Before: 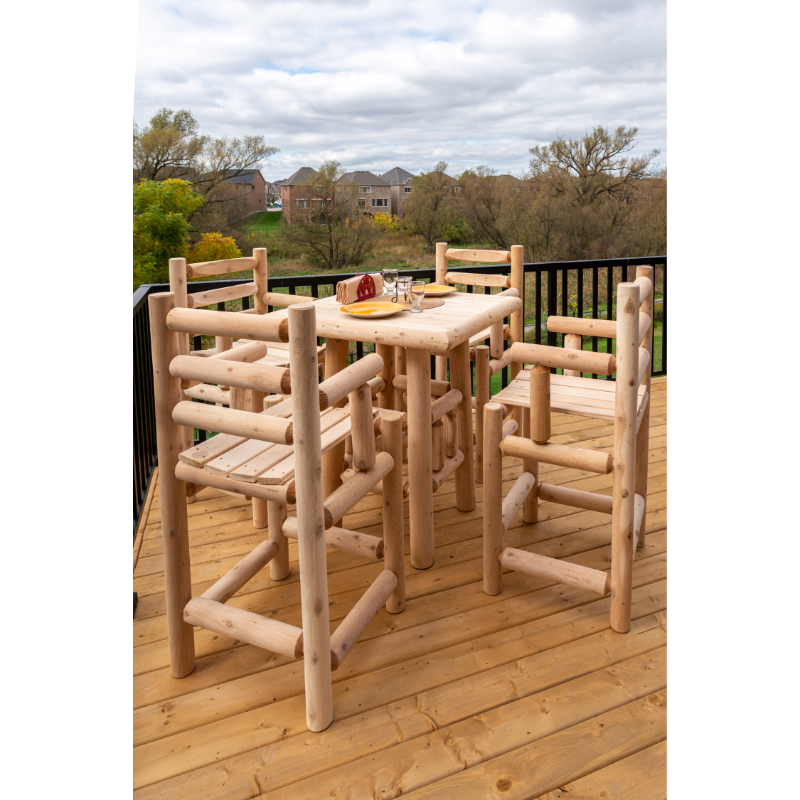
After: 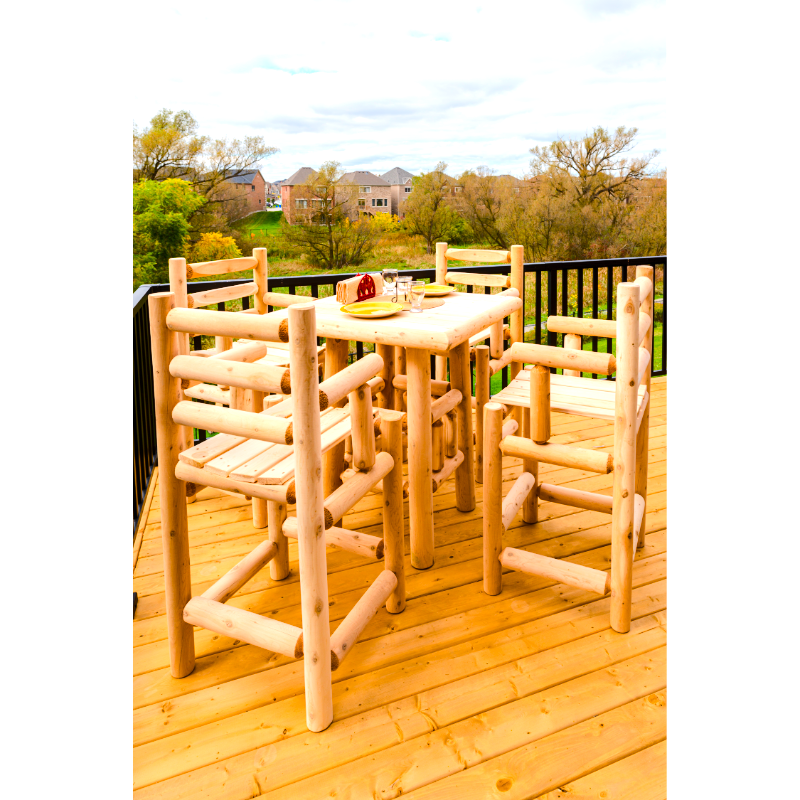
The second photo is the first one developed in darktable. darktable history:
color balance rgb: linear chroma grading › global chroma 18.9%, perceptual saturation grading › global saturation 20%, perceptual saturation grading › highlights -25%, perceptual saturation grading › shadows 50%, global vibrance 18.93%
exposure: exposure 0.6 EV, compensate highlight preservation false
base curve: curves: ch0 [(0, 0) (0.303, 0.277) (1, 1)]
rgb curve: curves: ch0 [(0, 0) (0.284, 0.292) (0.505, 0.644) (1, 1)]; ch1 [(0, 0) (0.284, 0.292) (0.505, 0.644) (1, 1)]; ch2 [(0, 0) (0.284, 0.292) (0.505, 0.644) (1, 1)], compensate middle gray true
